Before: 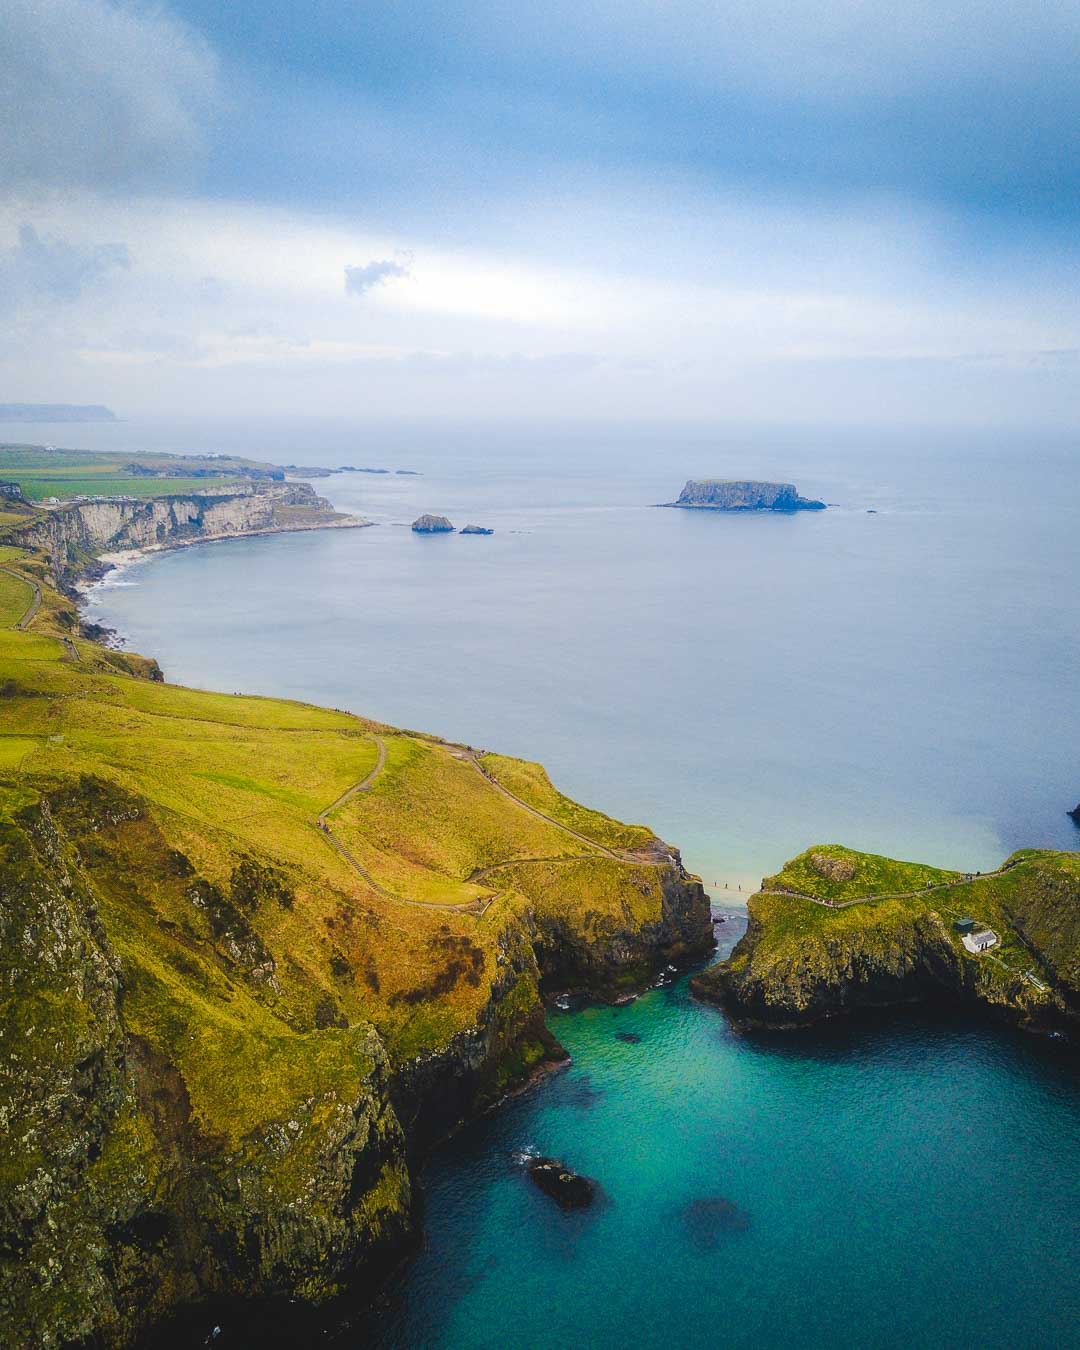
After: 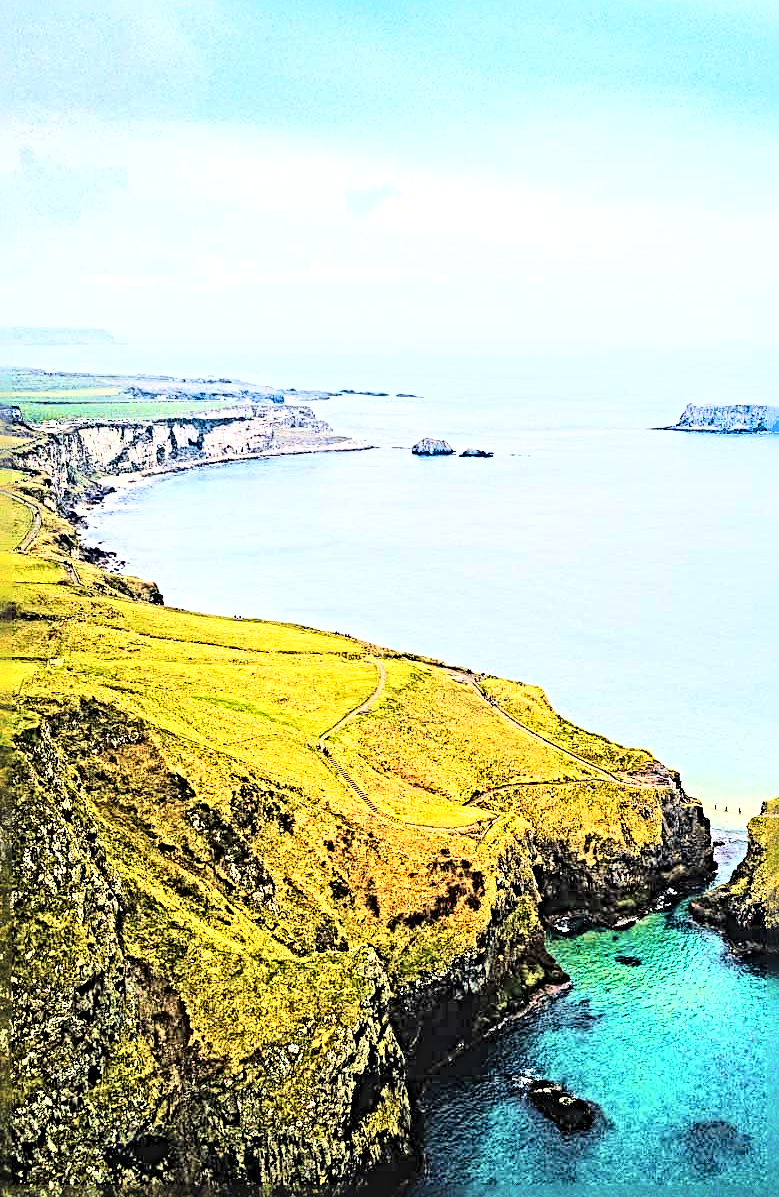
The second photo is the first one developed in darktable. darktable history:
crop: top 5.766%, right 27.843%, bottom 5.497%
sharpen: radius 6.255, amount 1.816, threshold 0.152
tone curve: curves: ch0 [(0, 0) (0.003, 0.004) (0.011, 0.014) (0.025, 0.032) (0.044, 0.057) (0.069, 0.089) (0.1, 0.128) (0.136, 0.174) (0.177, 0.227) (0.224, 0.287) (0.277, 0.354) (0.335, 0.427) (0.399, 0.507) (0.468, 0.582) (0.543, 0.653) (0.623, 0.726) (0.709, 0.799) (0.801, 0.876) (0.898, 0.937) (1, 1)], color space Lab, independent channels, preserve colors none
base curve: curves: ch0 [(0, 0) (0.007, 0.004) (0.027, 0.03) (0.046, 0.07) (0.207, 0.54) (0.442, 0.872) (0.673, 0.972) (1, 1)]
local contrast: highlights 88%, shadows 80%
